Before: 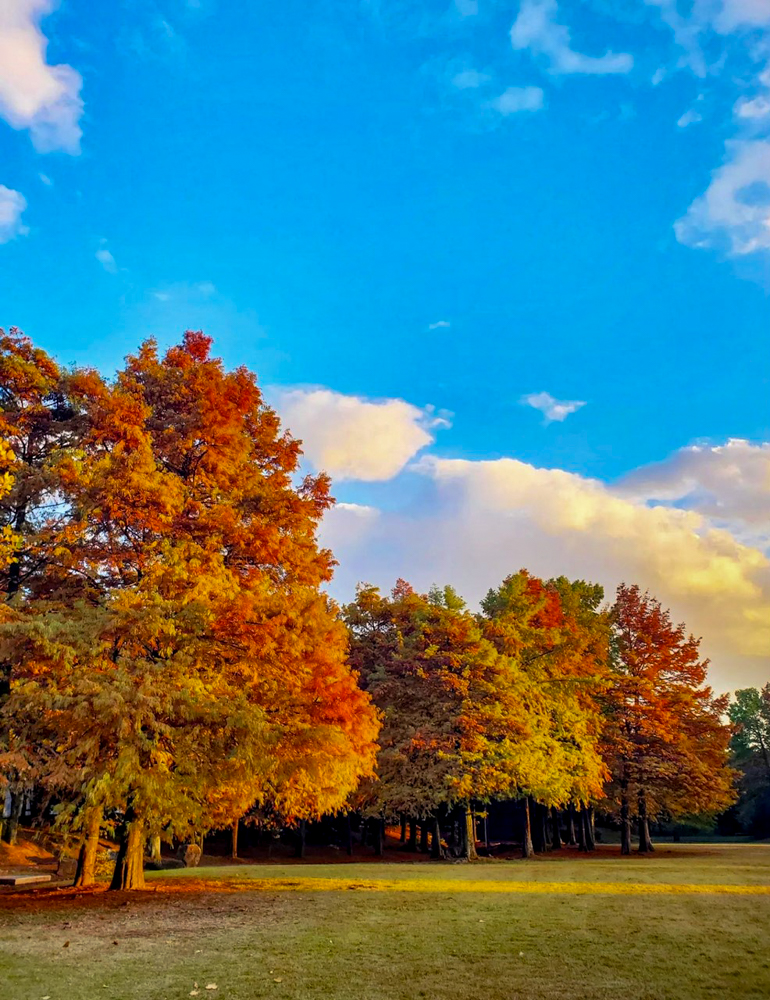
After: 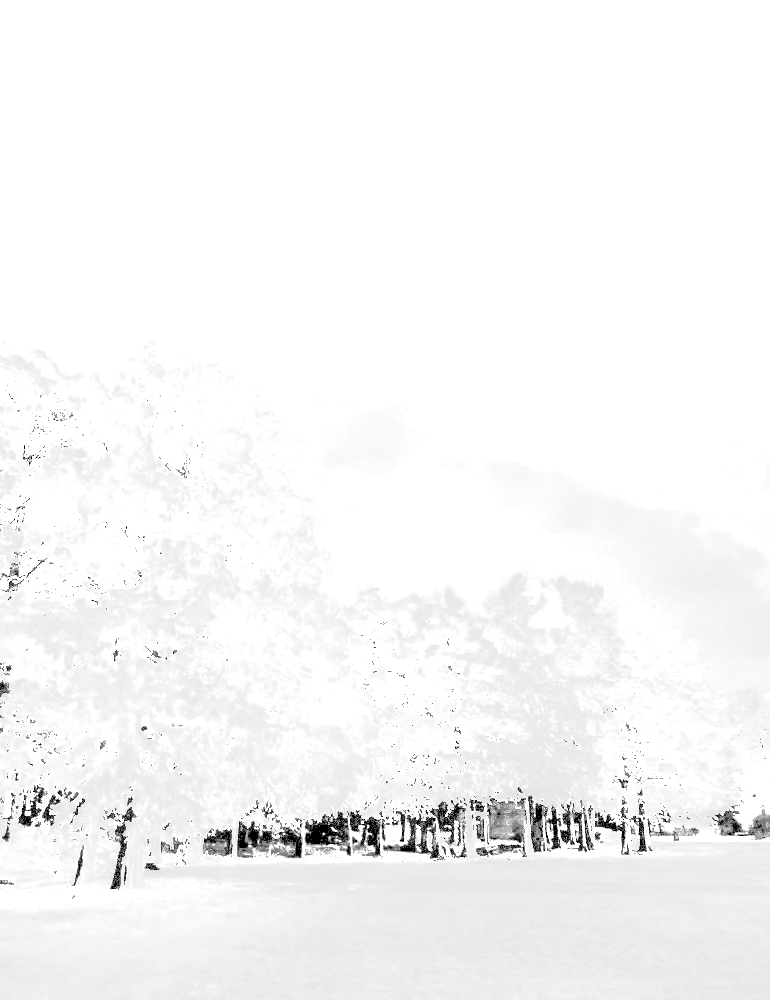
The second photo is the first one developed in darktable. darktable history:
exposure: exposure 7.911 EV, compensate exposure bias true, compensate highlight preservation false
local contrast: shadows 92%, midtone range 0.5
levels: levels [0, 0.51, 1]
shadows and highlights: on, module defaults
color zones: curves: ch0 [(0, 0.613) (0.01, 0.613) (0.245, 0.448) (0.498, 0.529) (0.642, 0.665) (0.879, 0.777) (0.99, 0.613)]; ch1 [(0, 0) (0.143, 0) (0.286, 0) (0.429, 0) (0.571, 0) (0.714, 0) (0.857, 0)]
